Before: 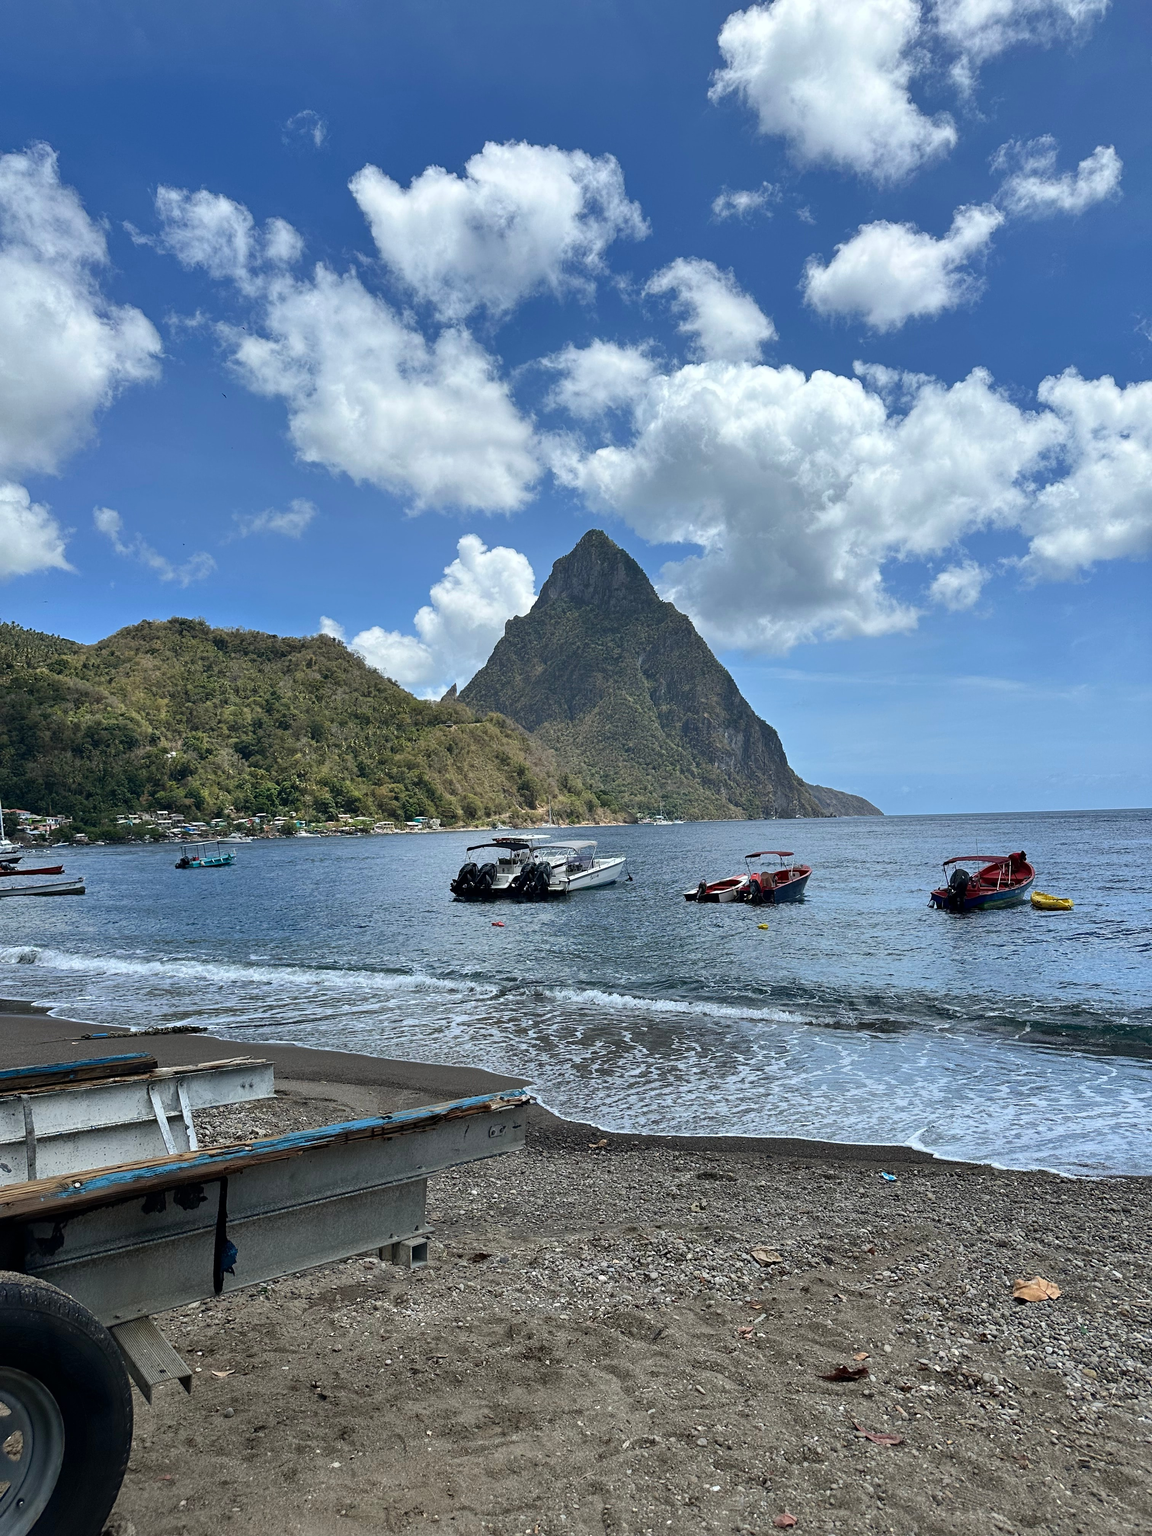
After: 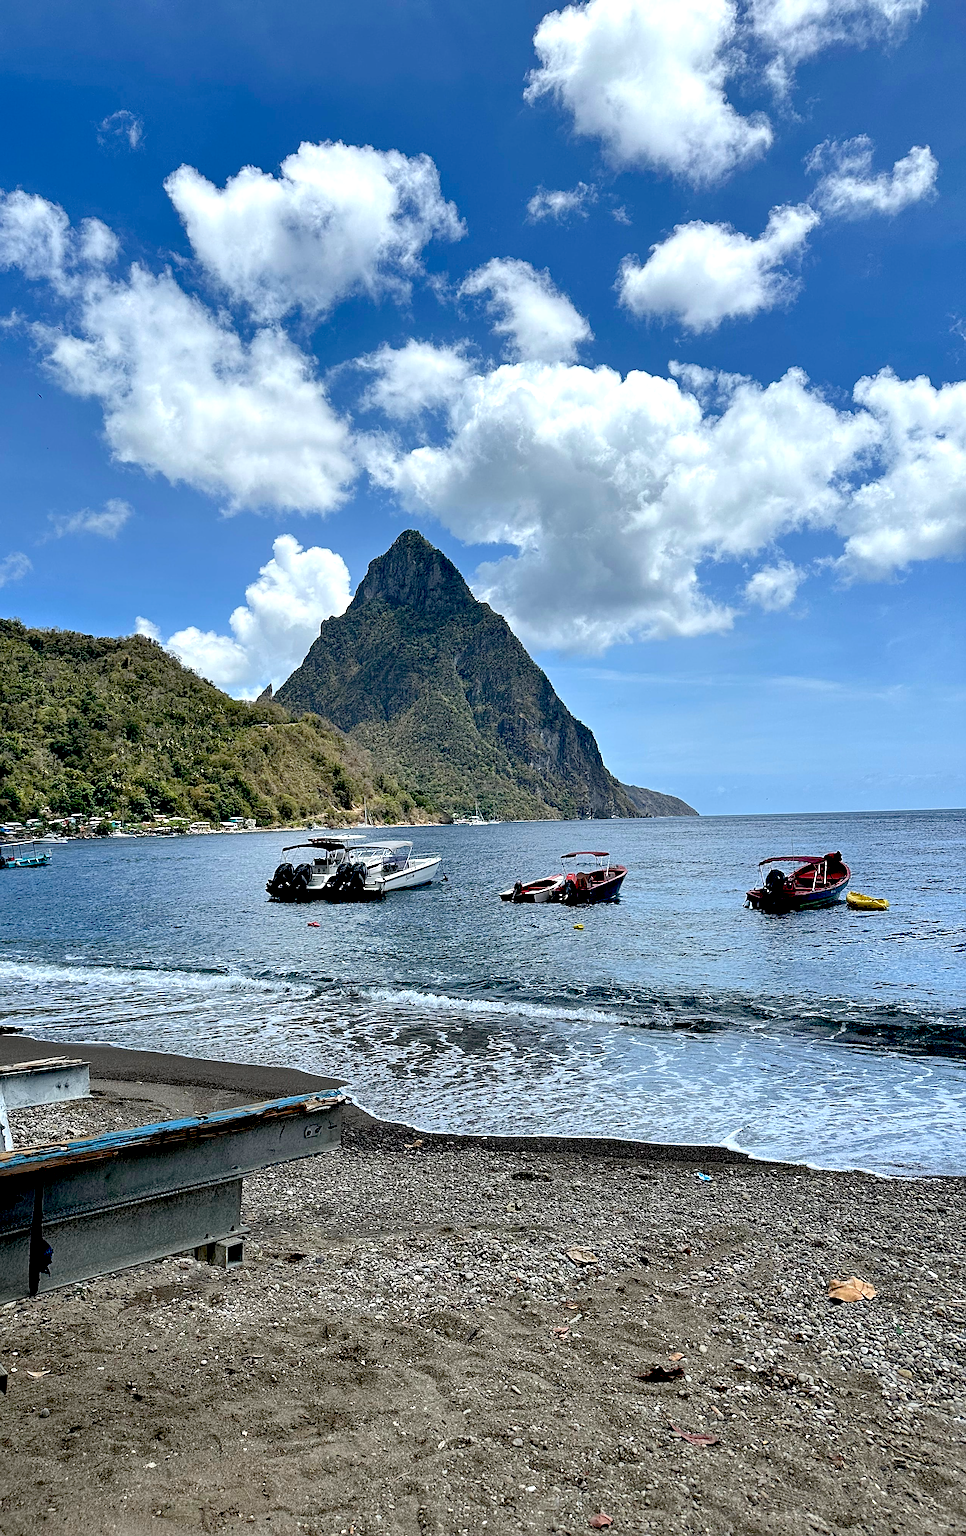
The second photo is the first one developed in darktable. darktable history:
crop: left 16.065%
sharpen: on, module defaults
exposure: black level correction 0.032, exposure 0.317 EV, compensate highlight preservation false
